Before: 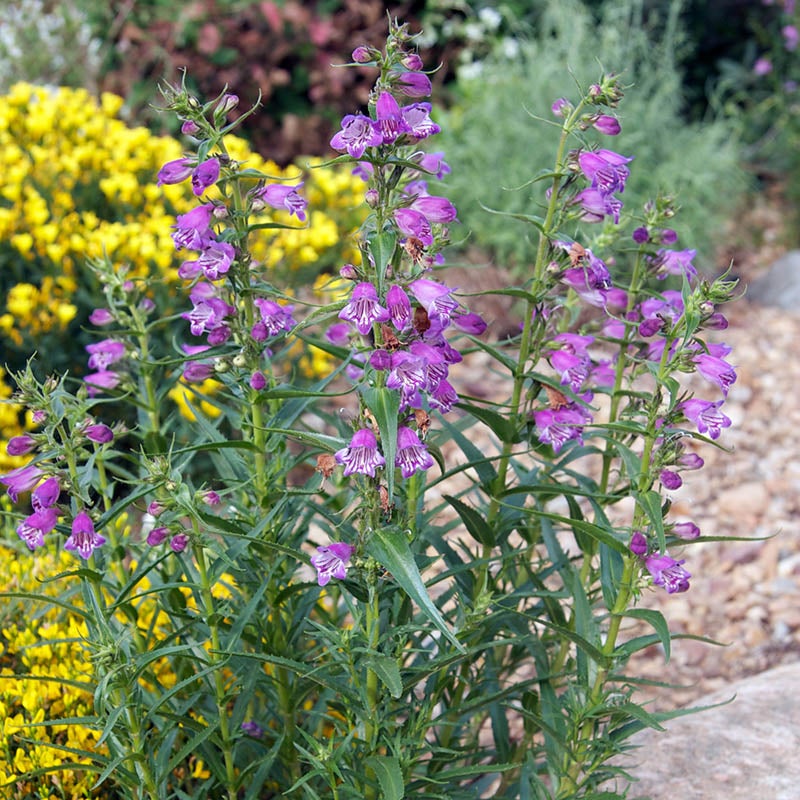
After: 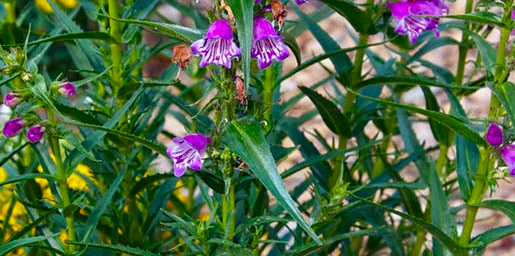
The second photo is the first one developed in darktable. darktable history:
color balance rgb: linear chroma grading › global chroma 15%, perceptual saturation grading › global saturation 30%
contrast brightness saturation: contrast 0.07, brightness -0.13, saturation 0.06
crop: left 18.091%, top 51.13%, right 17.525%, bottom 16.85%
